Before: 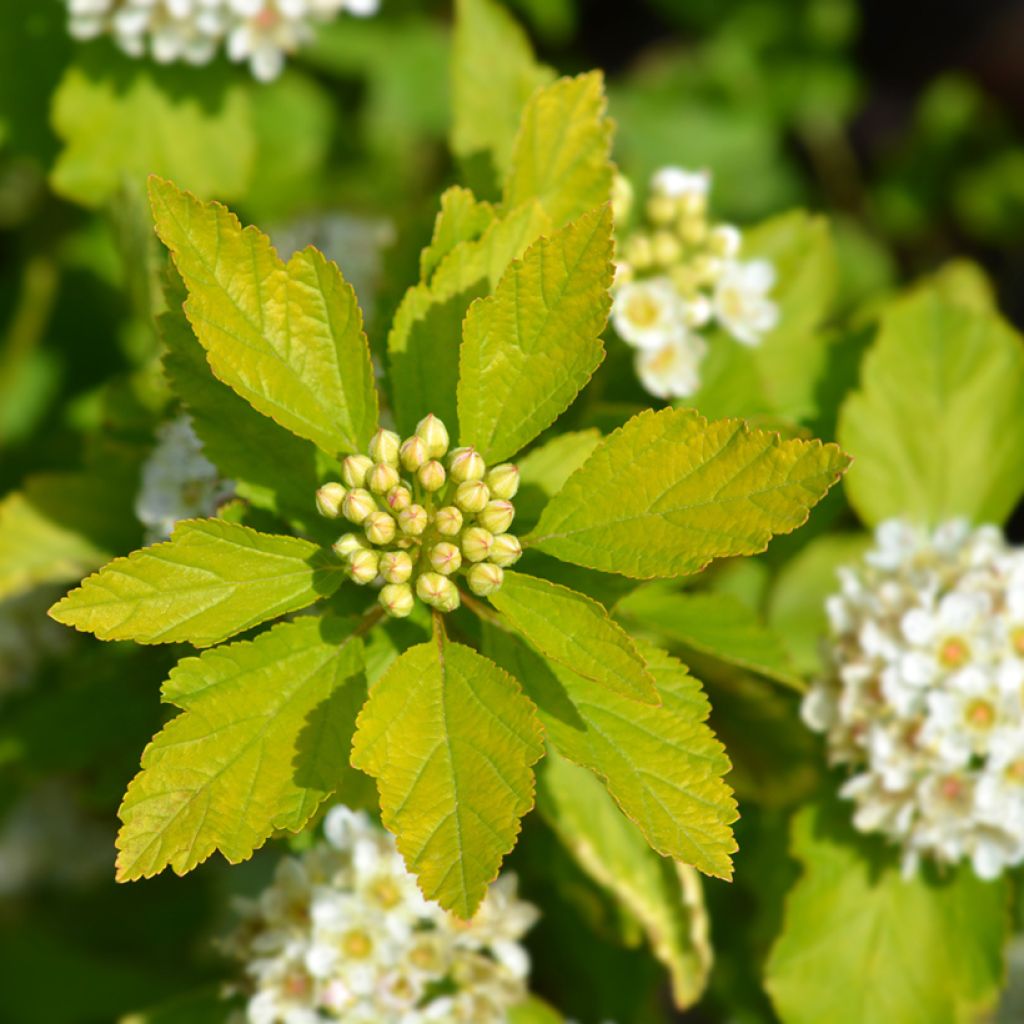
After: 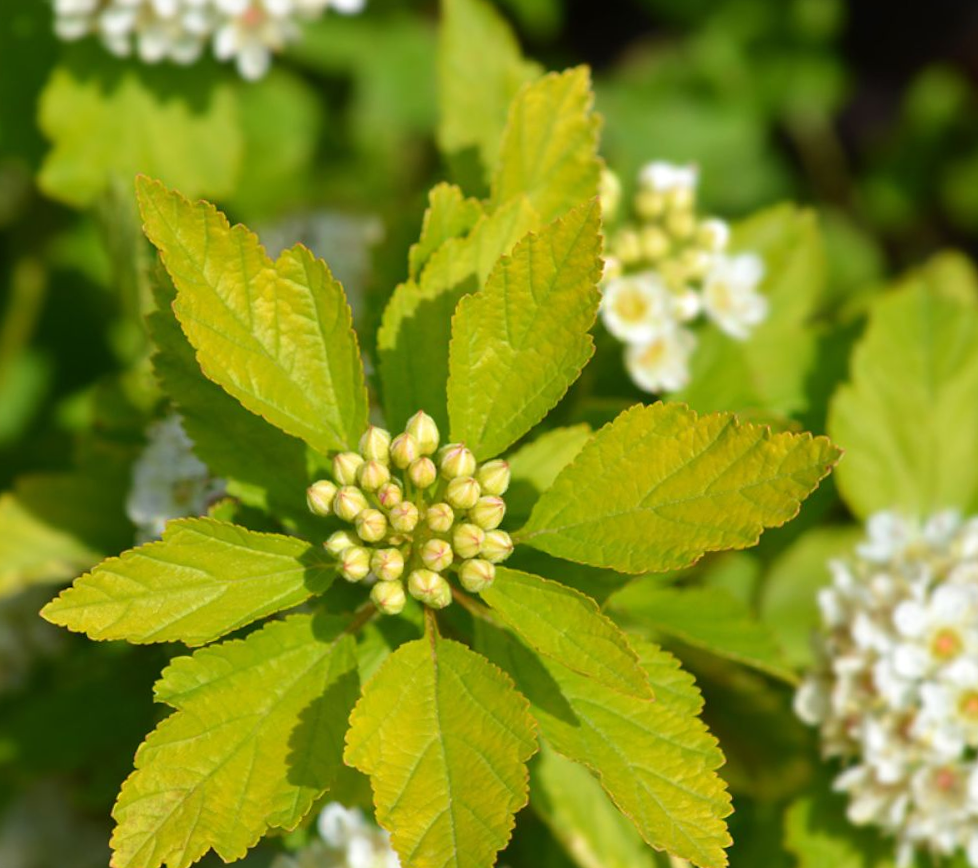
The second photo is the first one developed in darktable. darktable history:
crop and rotate: angle 0.565°, left 0.424%, right 3.041%, bottom 14.359%
